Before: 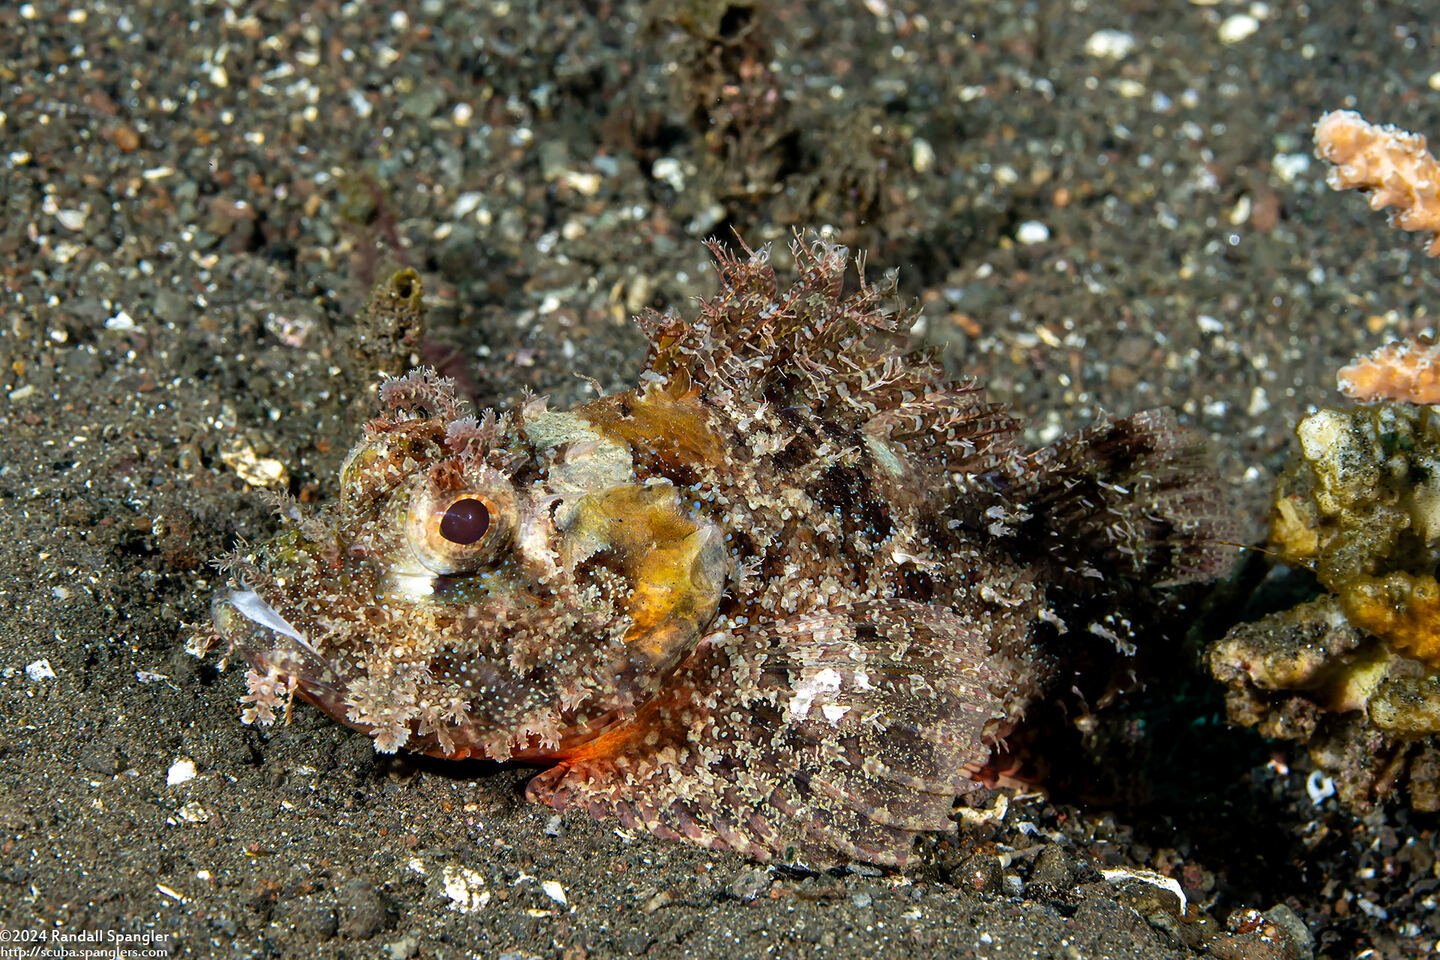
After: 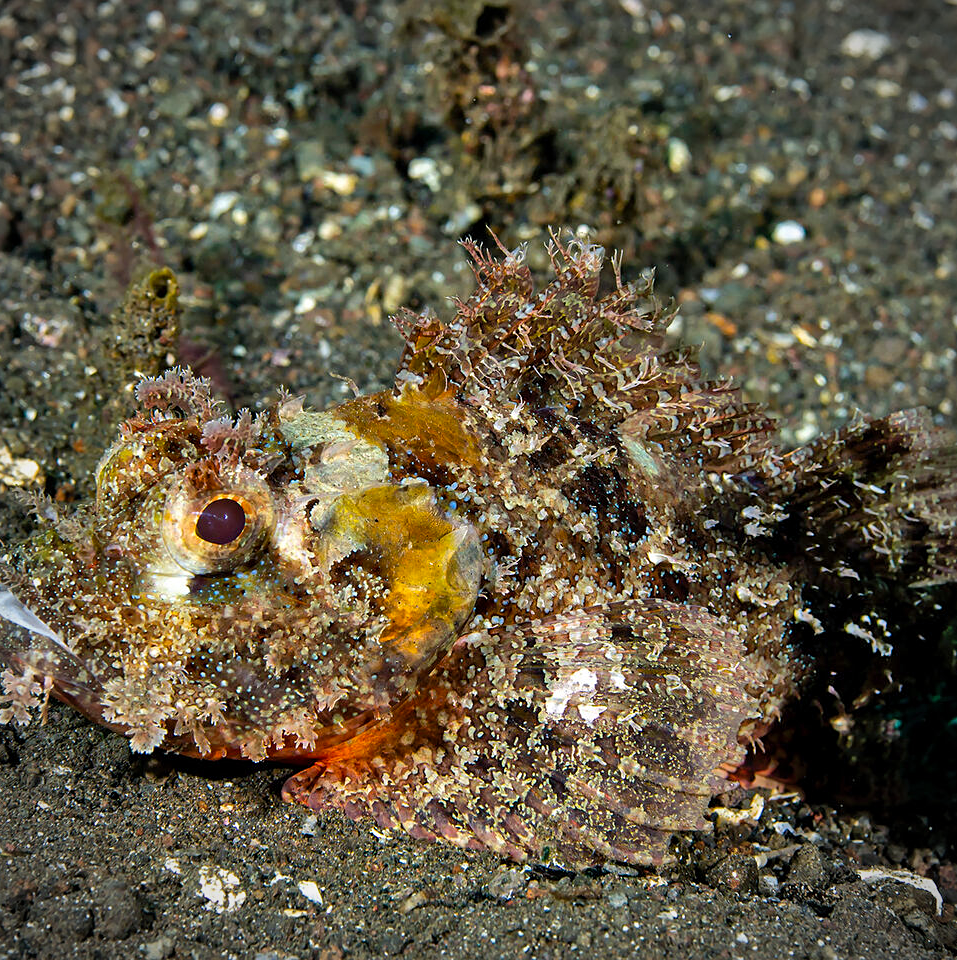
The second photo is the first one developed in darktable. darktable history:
crop: left 16.959%, right 16.532%
vignetting: automatic ratio true, unbound false
shadows and highlights: soften with gaussian
sharpen: amount 0.209
color balance rgb: shadows lift › chroma 2.049%, shadows lift › hue 248.49°, perceptual saturation grading › global saturation 19.62%, global vibrance 20%
